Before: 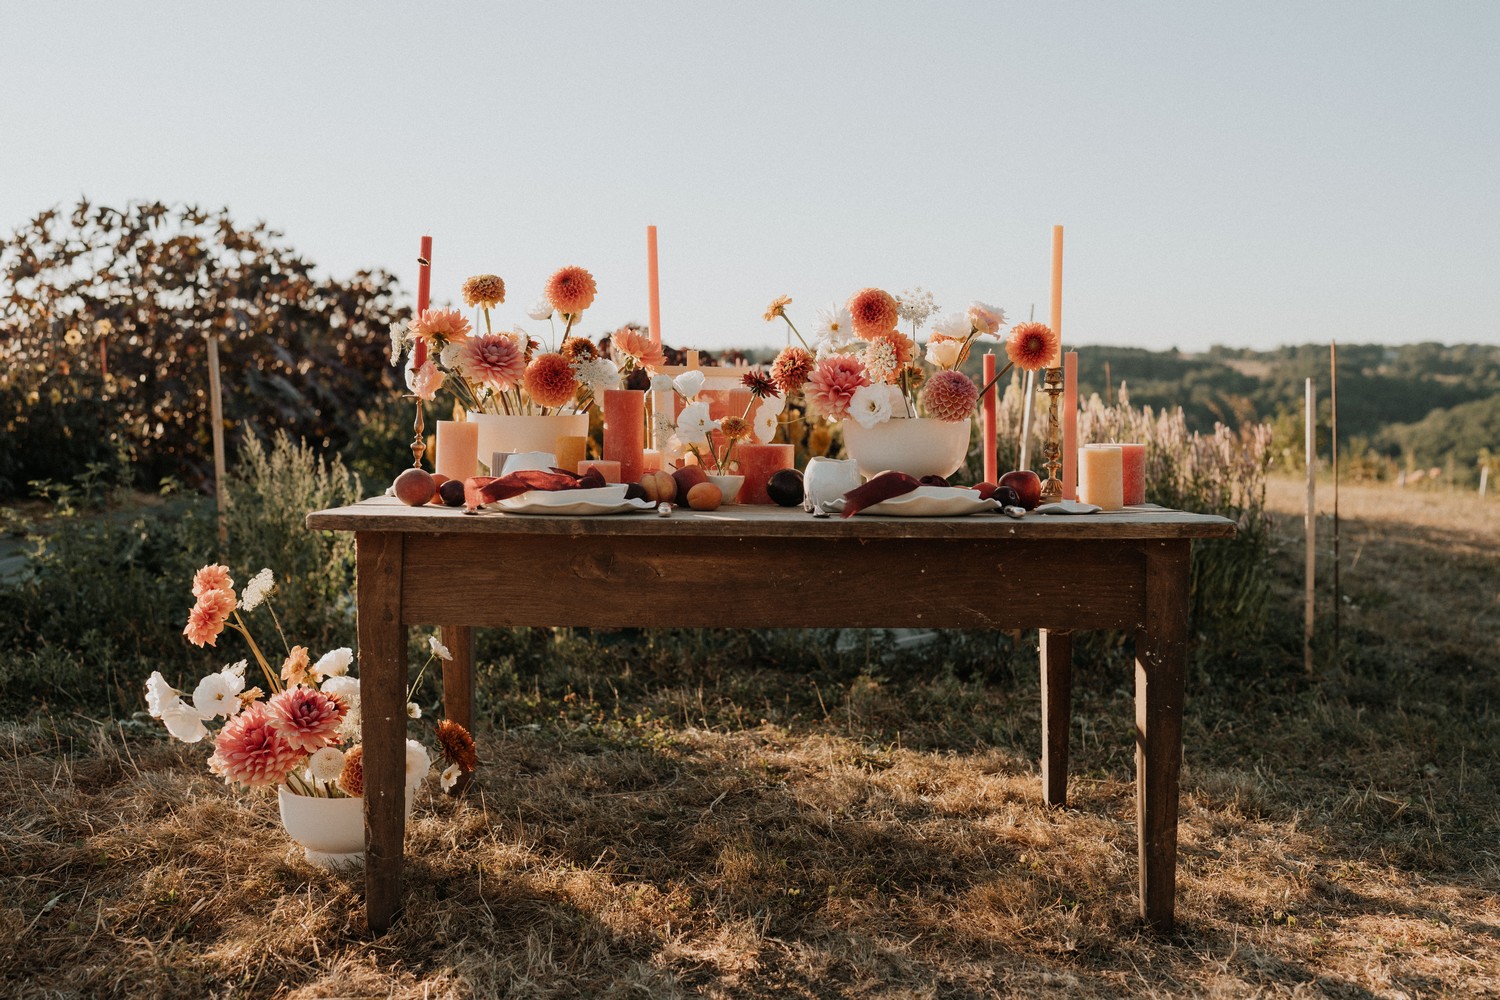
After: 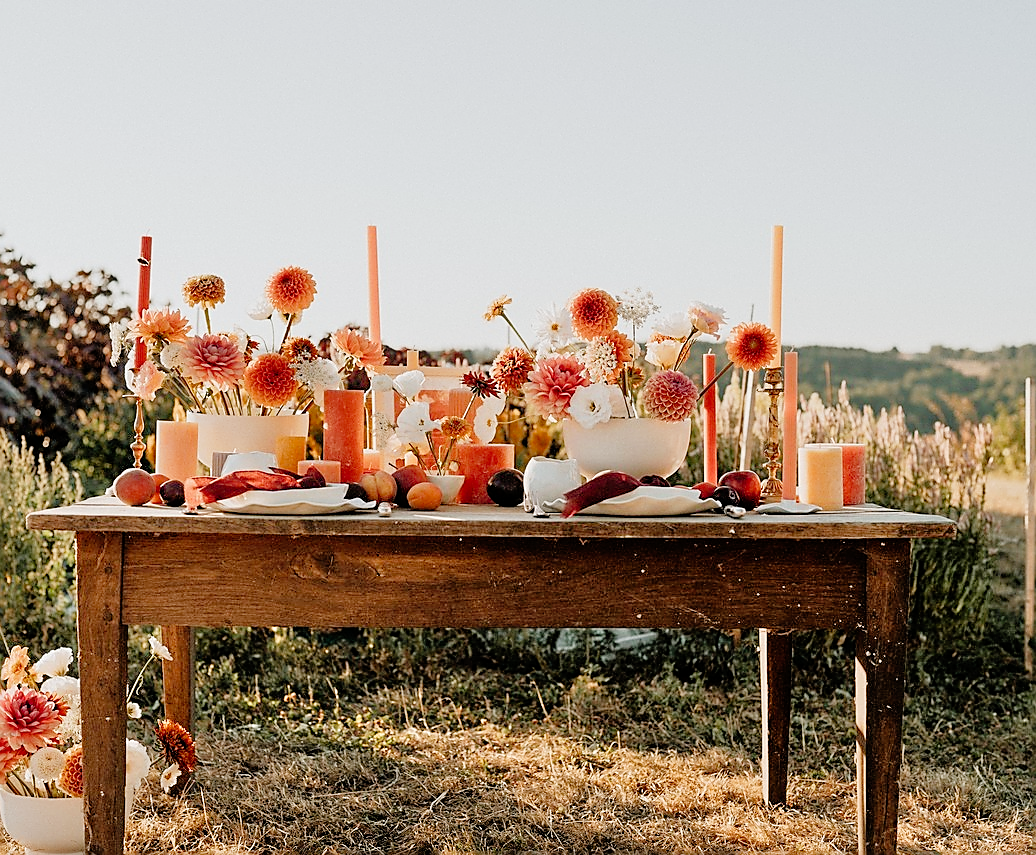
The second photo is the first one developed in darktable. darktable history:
tone curve: curves: ch0 [(0.017, 0) (0.122, 0.046) (0.295, 0.297) (0.449, 0.505) (0.559, 0.629) (0.729, 0.796) (0.879, 0.898) (1, 0.97)]; ch1 [(0, 0) (0.393, 0.4) (0.447, 0.447) (0.485, 0.497) (0.522, 0.503) (0.539, 0.52) (0.606, 0.6) (0.696, 0.679) (1, 1)]; ch2 [(0, 0) (0.369, 0.388) (0.449, 0.431) (0.499, 0.501) (0.516, 0.536) (0.604, 0.599) (0.741, 0.763) (1, 1)], preserve colors none
tone equalizer: -7 EV 0.155 EV, -6 EV 0.611 EV, -5 EV 1.17 EV, -4 EV 1.37 EV, -3 EV 1.12 EV, -2 EV 0.6 EV, -1 EV 0.155 EV
crop: left 18.695%, right 12.203%, bottom 14.42%
sharpen: radius 1.411, amount 1.263, threshold 0.798
